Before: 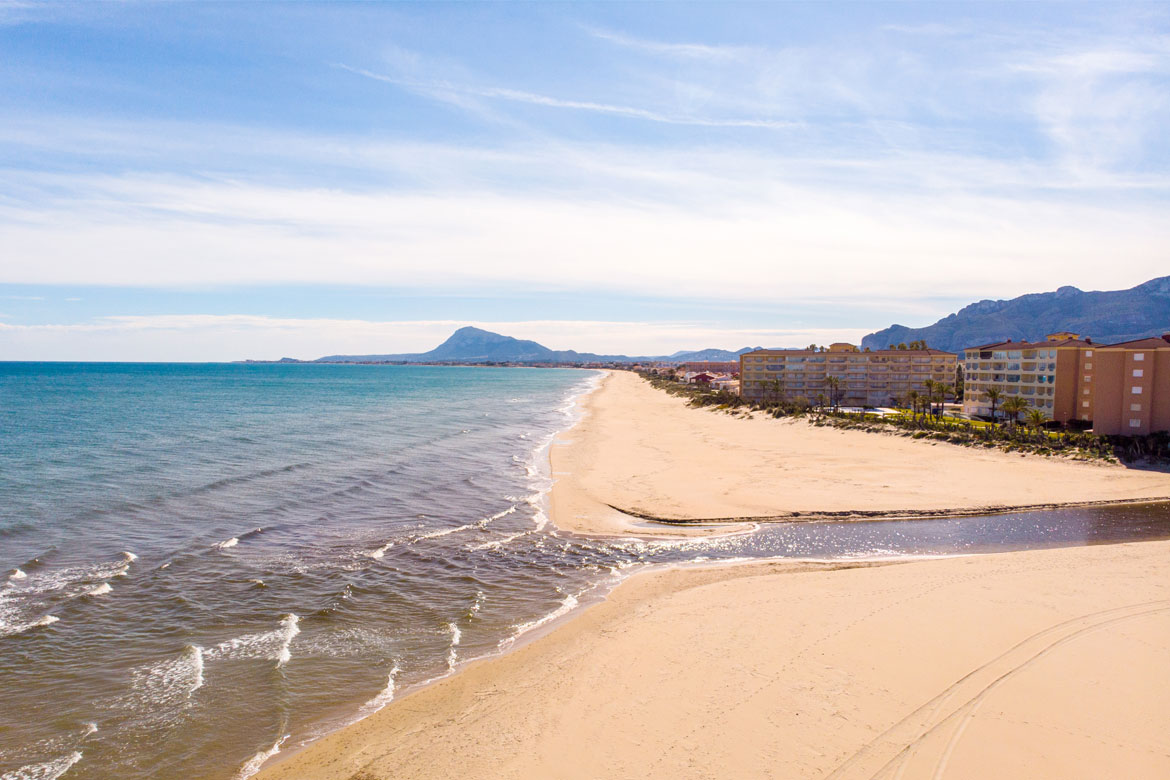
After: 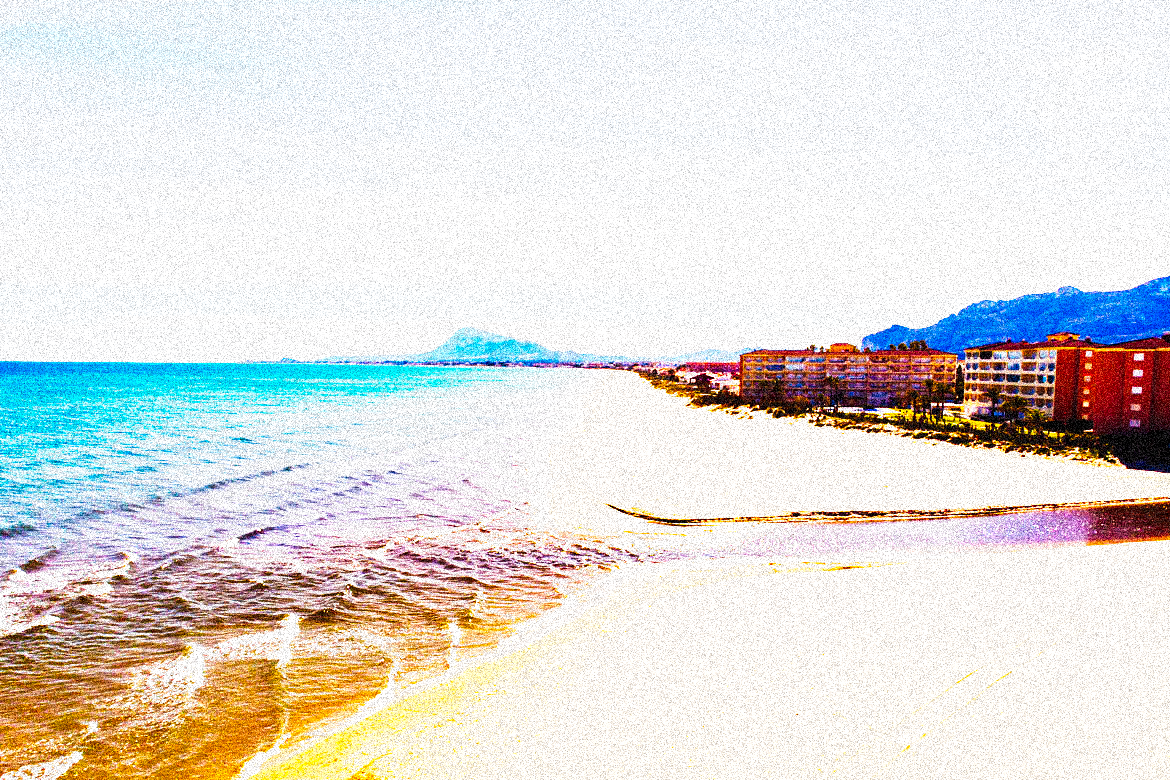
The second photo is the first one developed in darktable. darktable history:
tone curve: curves: ch0 [(0, 0) (0.003, 0.001) (0.011, 0.005) (0.025, 0.009) (0.044, 0.014) (0.069, 0.018) (0.1, 0.025) (0.136, 0.029) (0.177, 0.042) (0.224, 0.064) (0.277, 0.107) (0.335, 0.182) (0.399, 0.3) (0.468, 0.462) (0.543, 0.639) (0.623, 0.802) (0.709, 0.916) (0.801, 0.963) (0.898, 0.988) (1, 1)], preserve colors none
color balance rgb: linear chroma grading › global chroma 16.62%, perceptual saturation grading › highlights -8.63%, perceptual saturation grading › mid-tones 18.66%, perceptual saturation grading › shadows 28.49%, perceptual brilliance grading › highlights 14.22%, perceptual brilliance grading › shadows -18.96%, global vibrance 27.71%
haze removal: compatibility mode true, adaptive false
exposure: black level correction 0.001, exposure 0.5 EV, compensate exposure bias true, compensate highlight preservation false
grain: coarseness 3.75 ISO, strength 100%, mid-tones bias 0%
